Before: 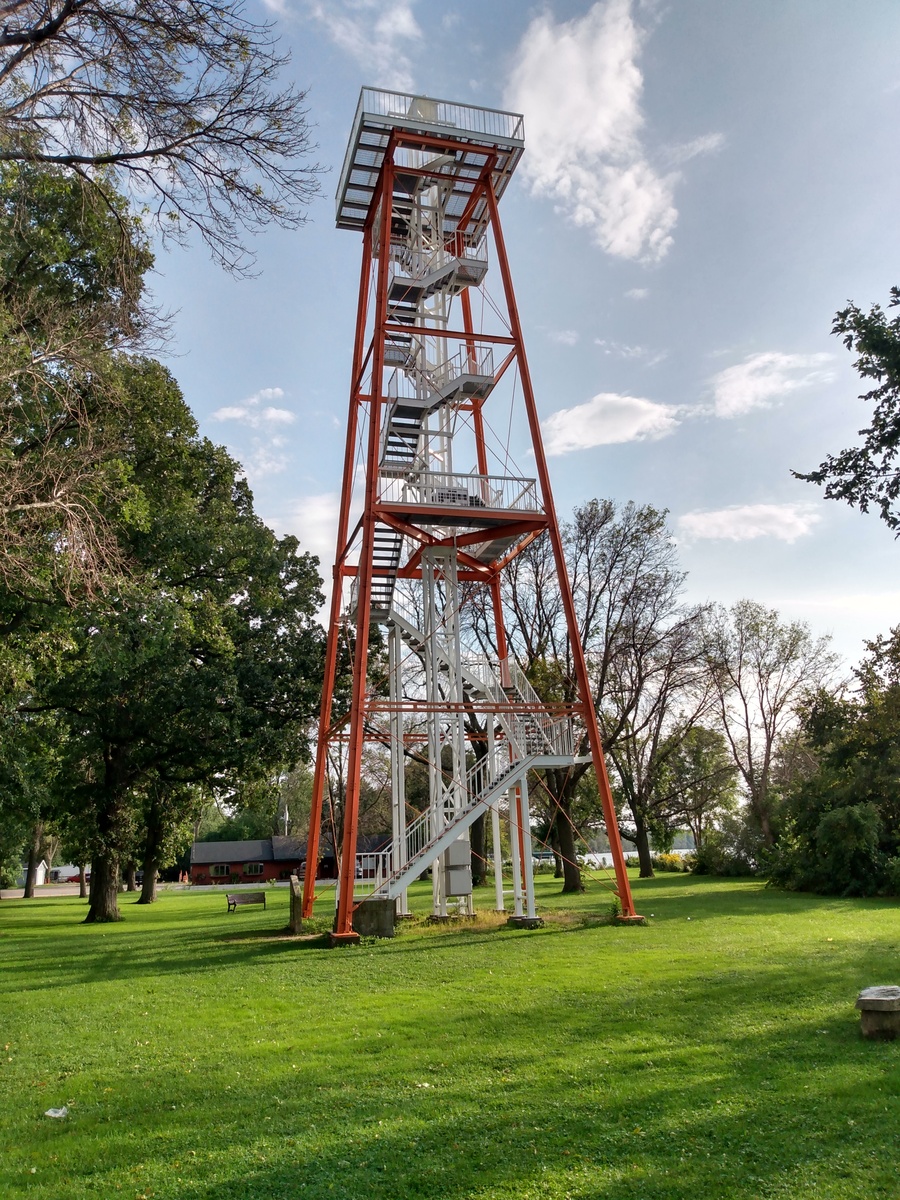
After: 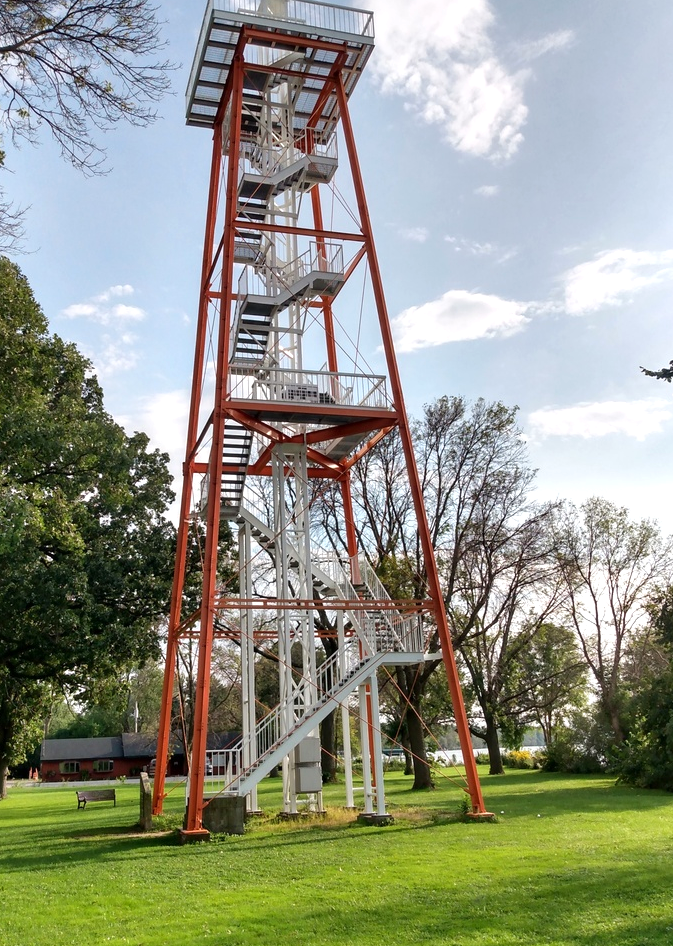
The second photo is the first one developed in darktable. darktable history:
crop: left 16.768%, top 8.653%, right 8.362%, bottom 12.485%
exposure: exposure 0.29 EV, compensate highlight preservation false
